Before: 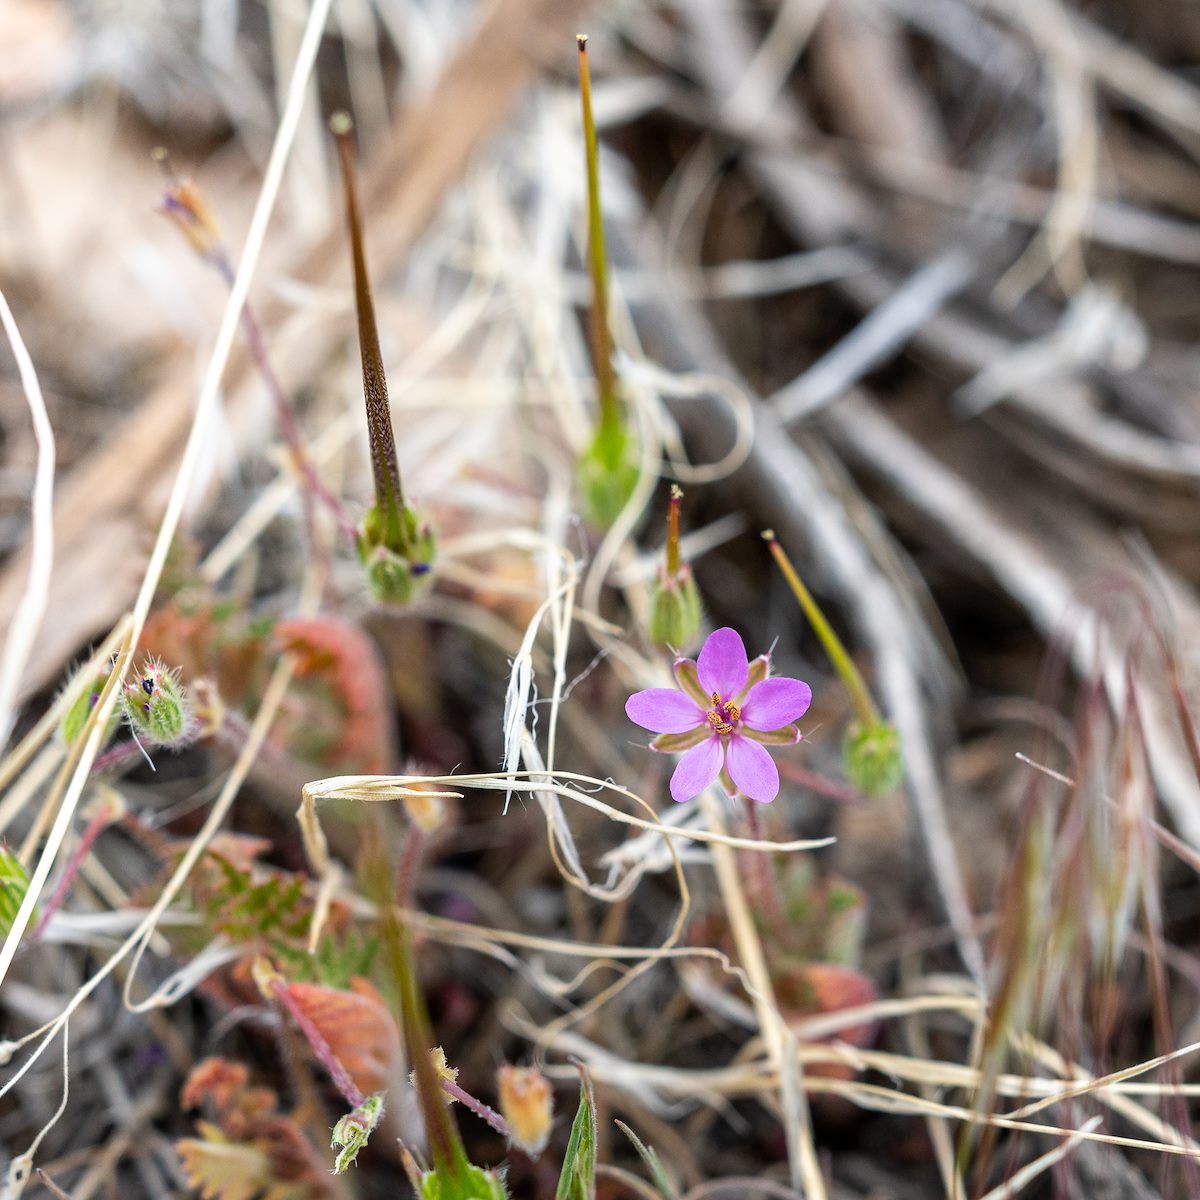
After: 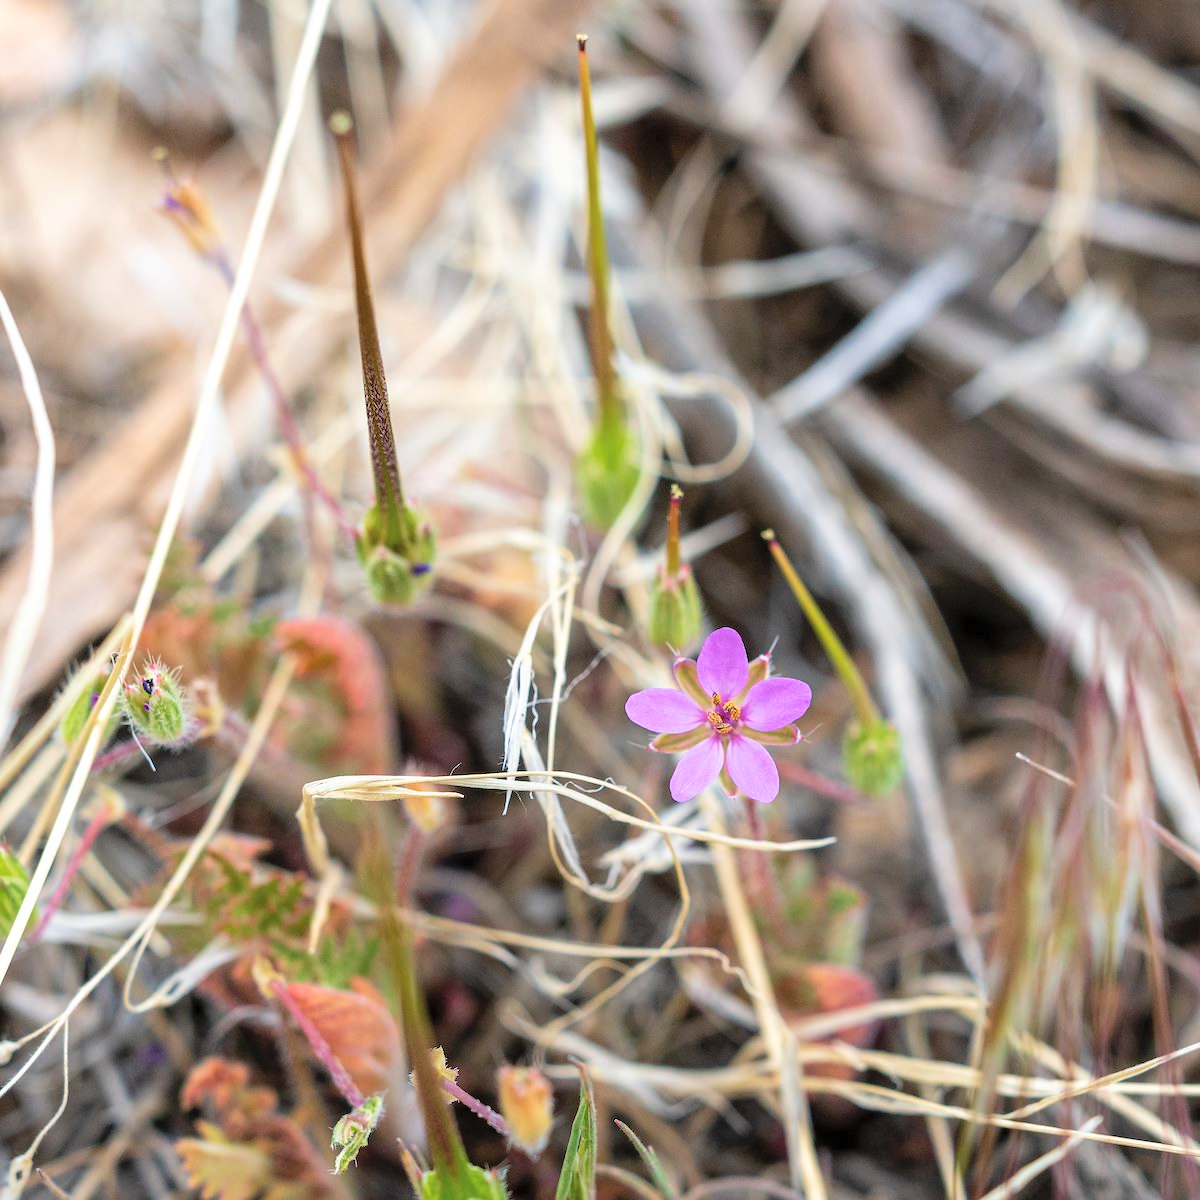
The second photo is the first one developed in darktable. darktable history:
velvia: on, module defaults
contrast brightness saturation: brightness 0.142
